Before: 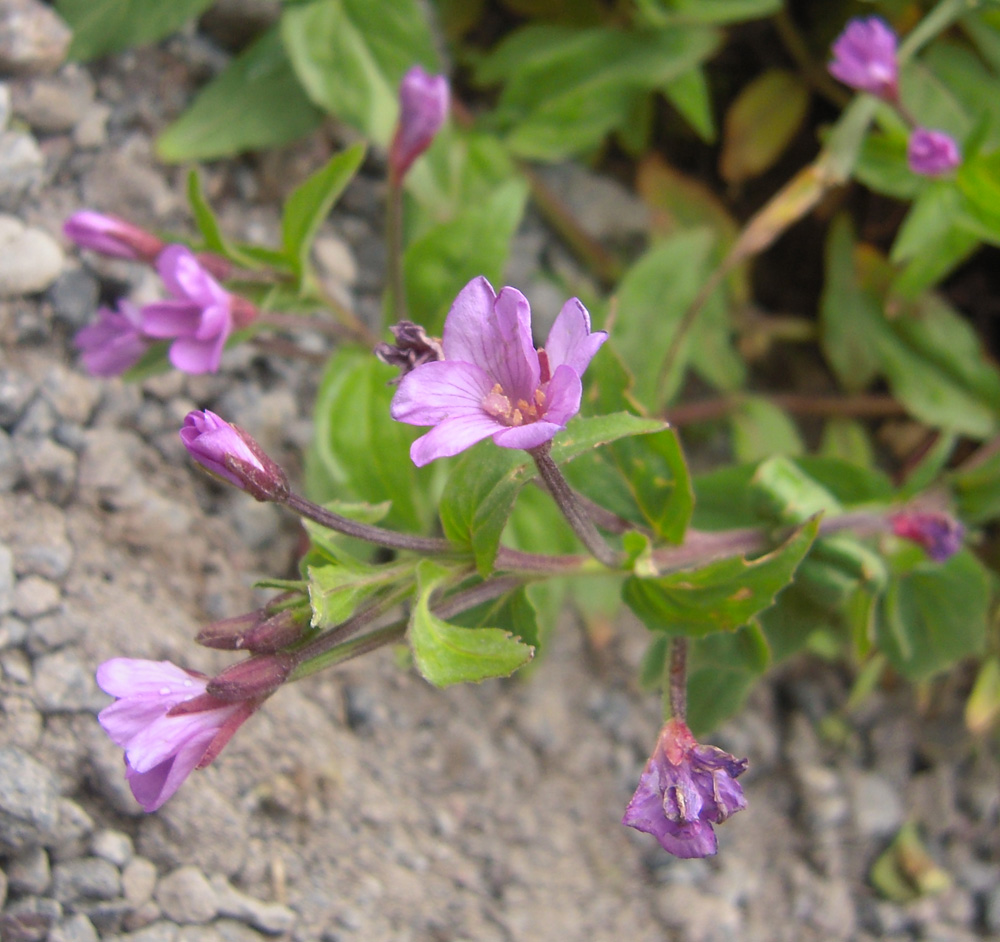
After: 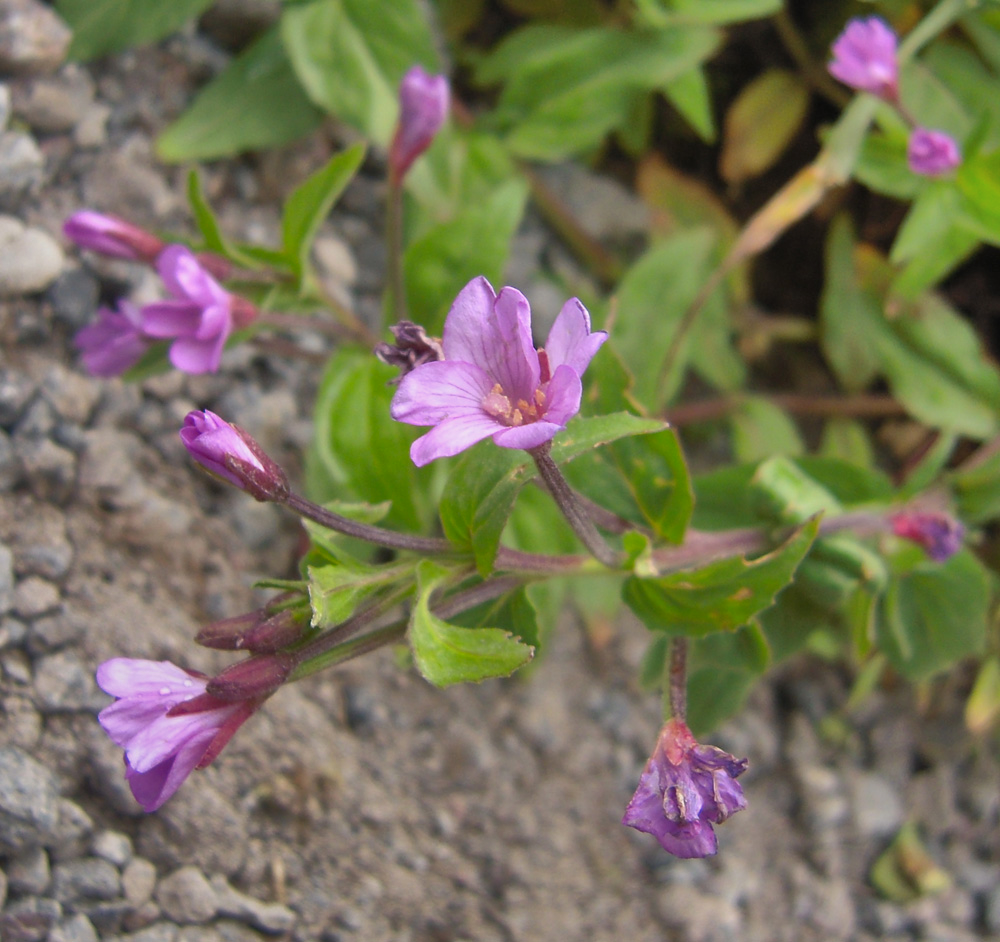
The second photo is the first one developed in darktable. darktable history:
tone equalizer: on, module defaults
shadows and highlights: radius 123.98, shadows 100, white point adjustment -3, highlights -100, highlights color adjustment 89.84%, soften with gaussian
